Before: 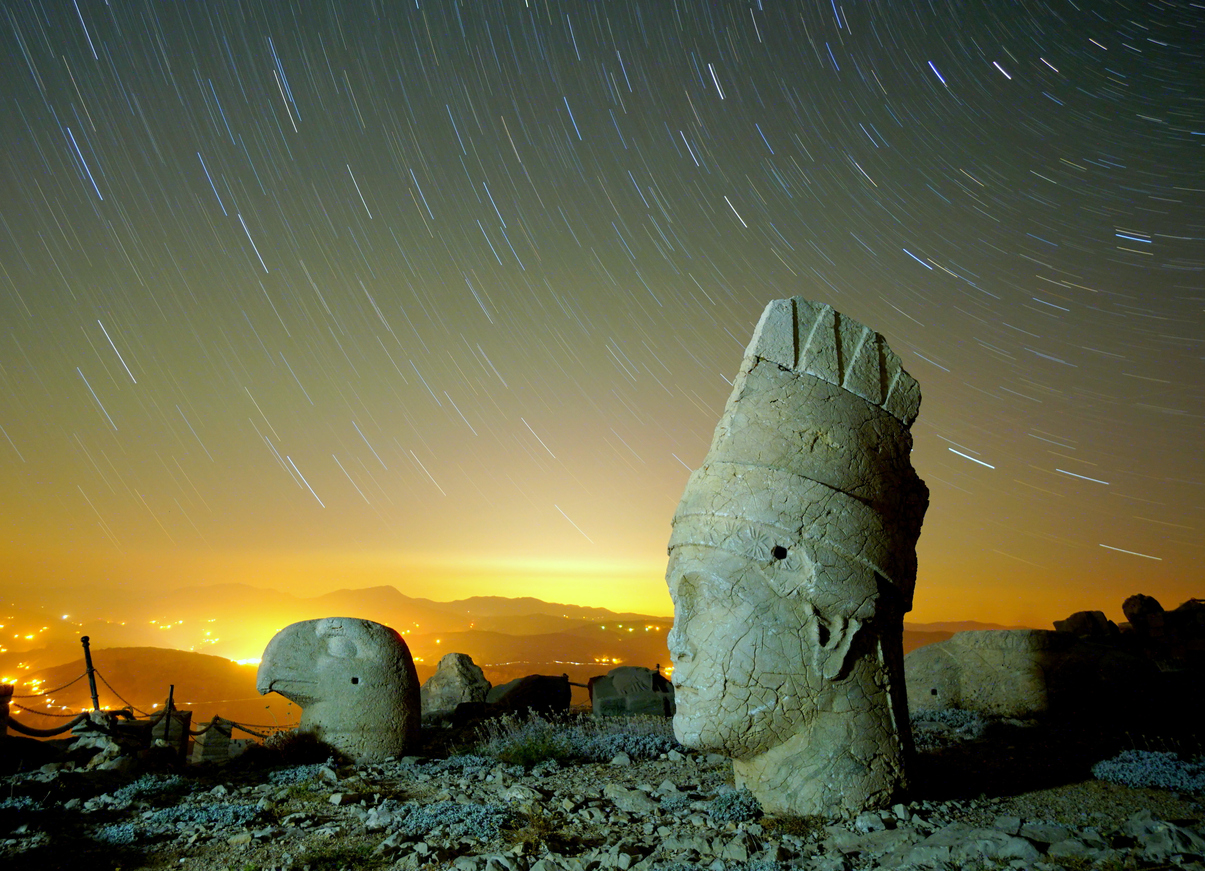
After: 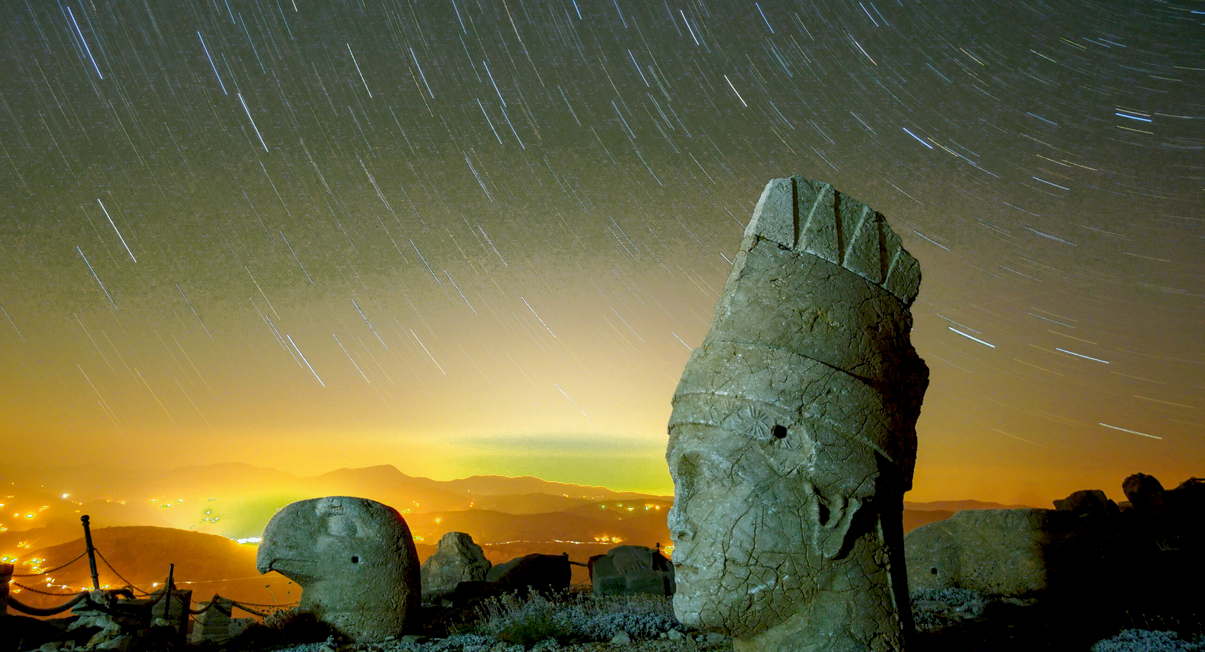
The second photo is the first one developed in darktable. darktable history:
color zones: curves: ch0 [(0.25, 0.5) (0.347, 0.092) (0.75, 0.5)]; ch1 [(0.25, 0.5) (0.33, 0.51) (0.75, 0.5)]
base curve: curves: ch0 [(0, 0) (0.666, 0.806) (1, 1)], preserve colors none
local contrast: detail 130%
tone equalizer: -8 EV 0.217 EV, -7 EV 0.389 EV, -6 EV 0.414 EV, -5 EV 0.235 EV, -3 EV -0.283 EV, -2 EV -0.422 EV, -1 EV -0.402 EV, +0 EV -0.234 EV
crop: top 13.914%, bottom 11.209%
exposure: compensate highlight preservation false
